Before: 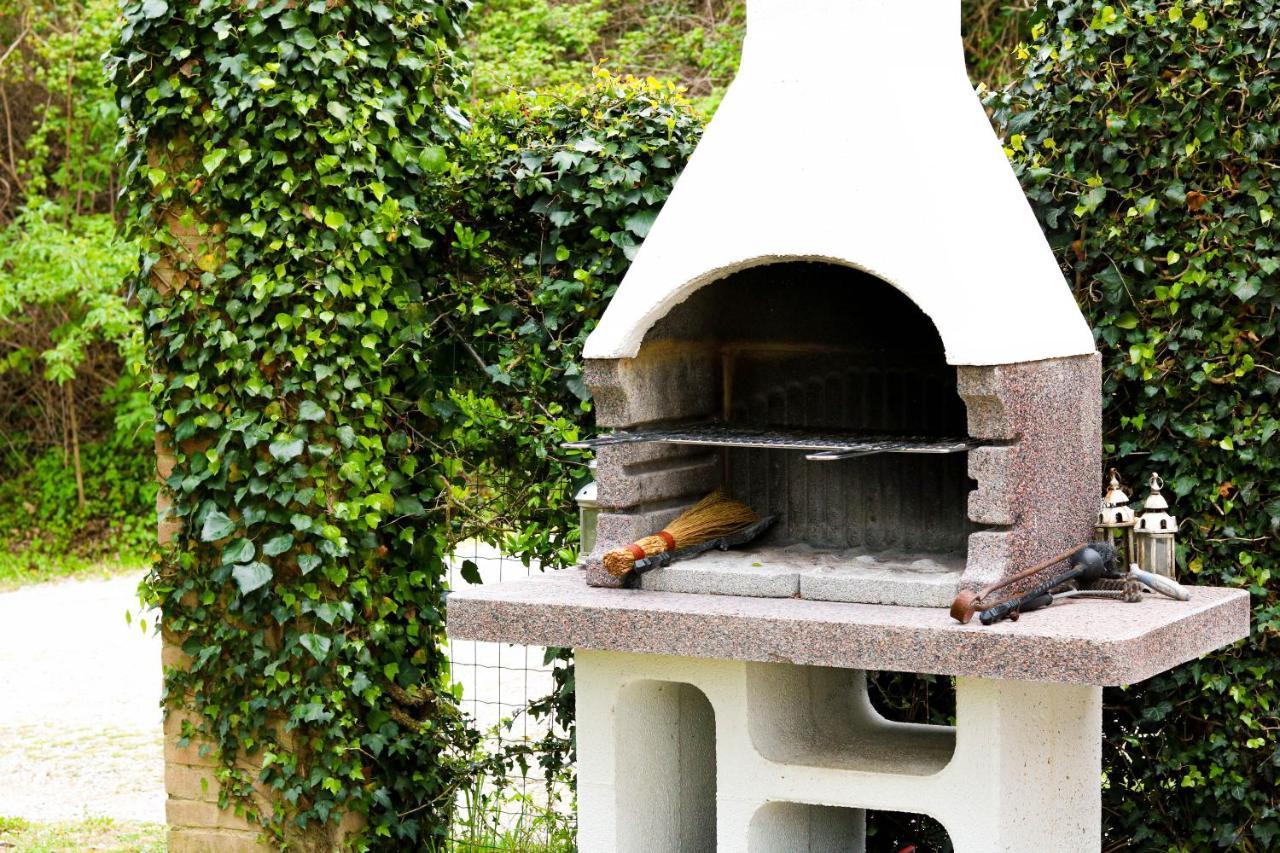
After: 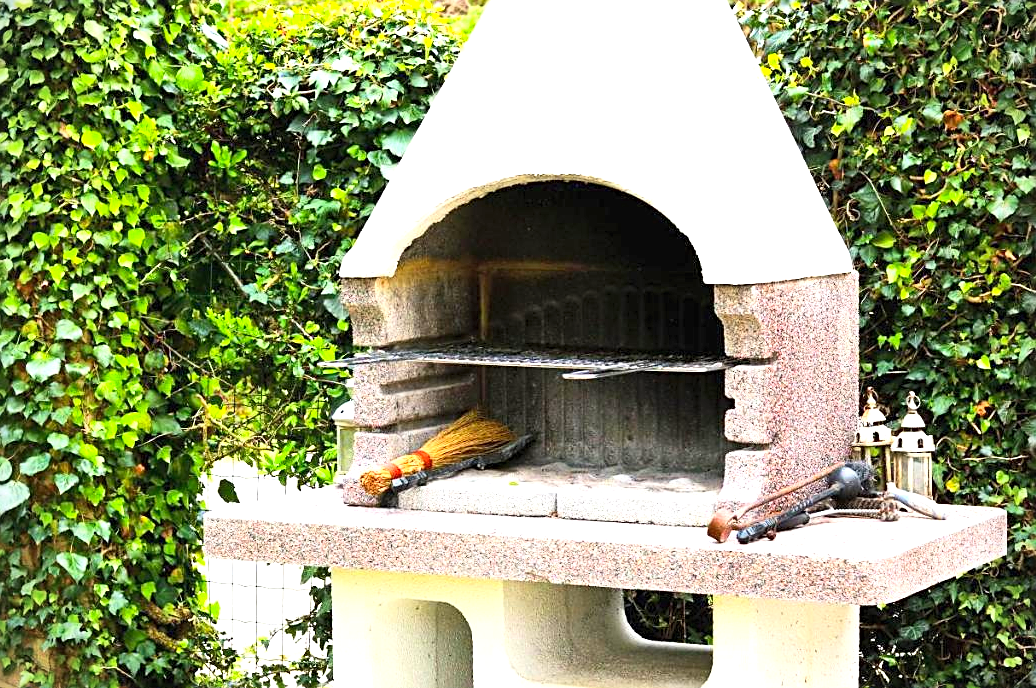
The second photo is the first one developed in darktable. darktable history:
vignetting: fall-off start 91.45%
sharpen: on, module defaults
shadows and highlights: shadows 24.96, highlights -23.68
crop: left 18.989%, top 9.57%, right 0.001%, bottom 9.729%
contrast brightness saturation: contrast 0.199, brightness 0.164, saturation 0.228
exposure: black level correction 0, exposure 0.953 EV, compensate highlight preservation false
